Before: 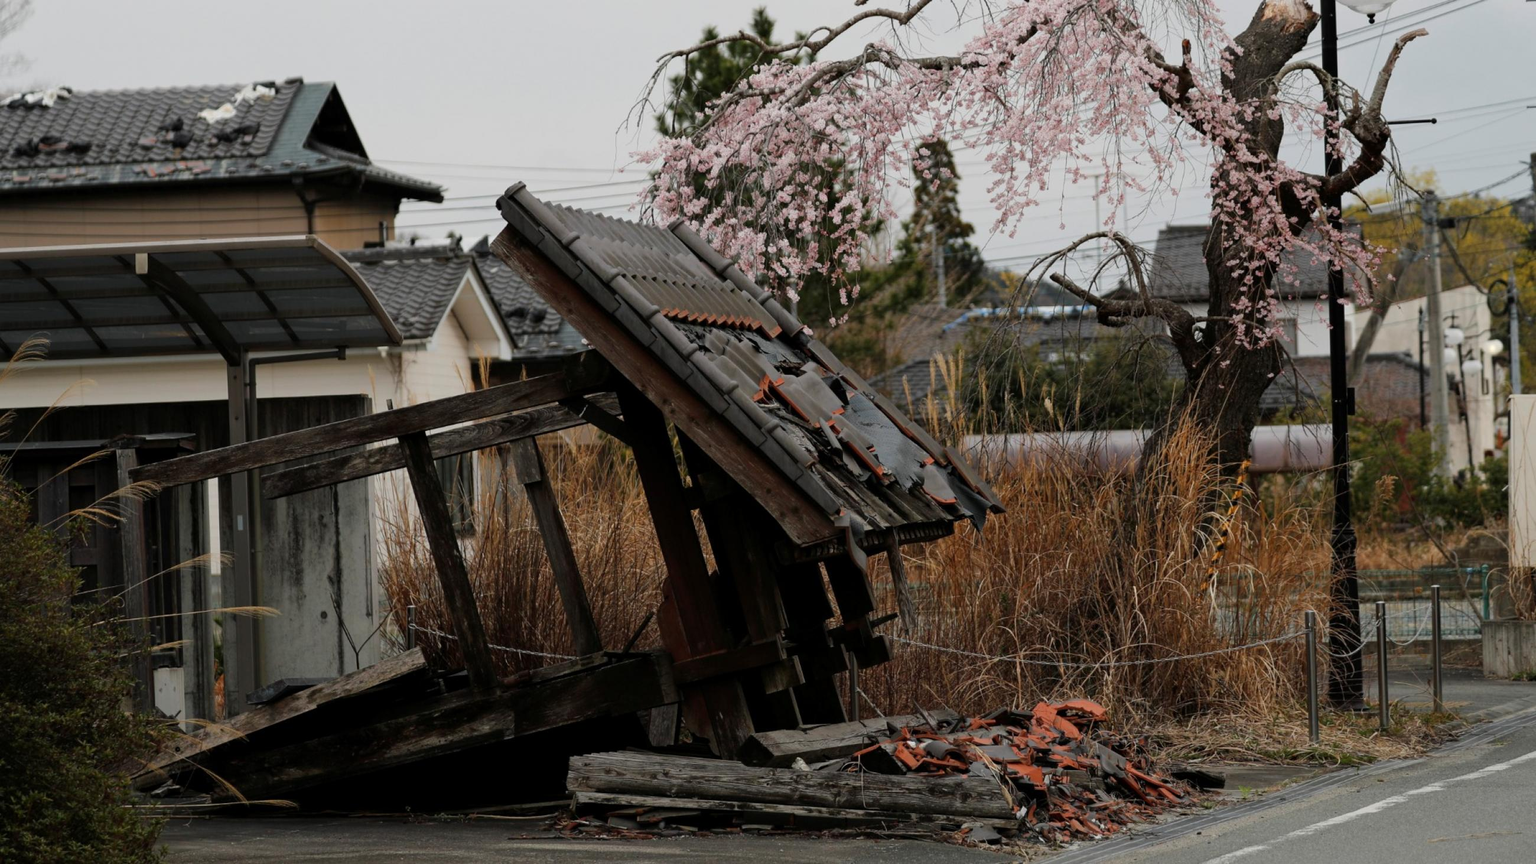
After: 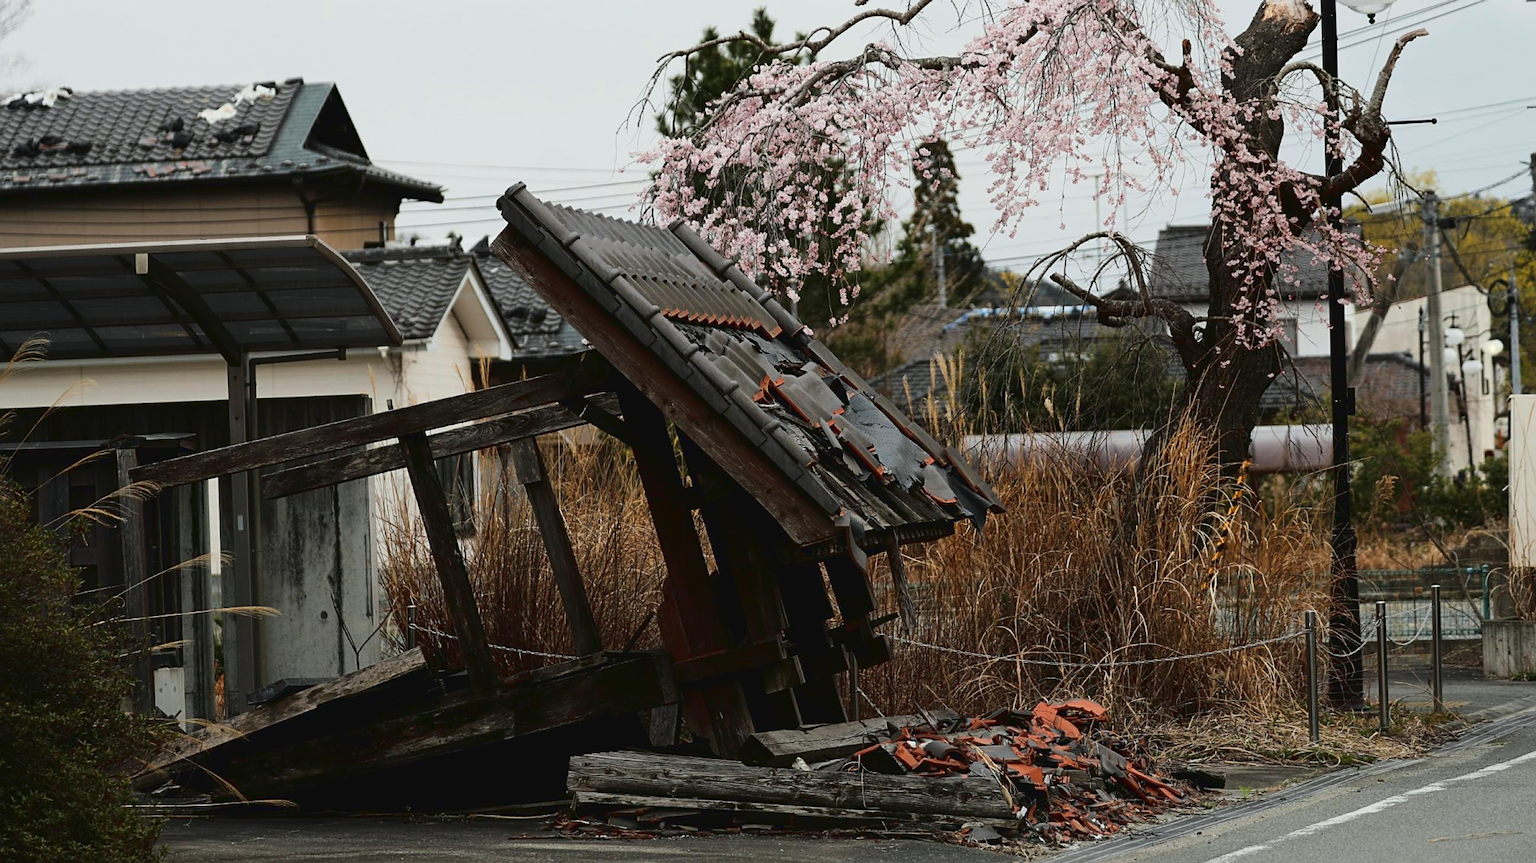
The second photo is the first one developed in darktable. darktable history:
sharpen: on, module defaults
white balance: red 0.978, blue 0.999
tone curve: curves: ch0 [(0, 0.032) (0.181, 0.156) (0.751, 0.829) (1, 1)], color space Lab, linked channels, preserve colors none
